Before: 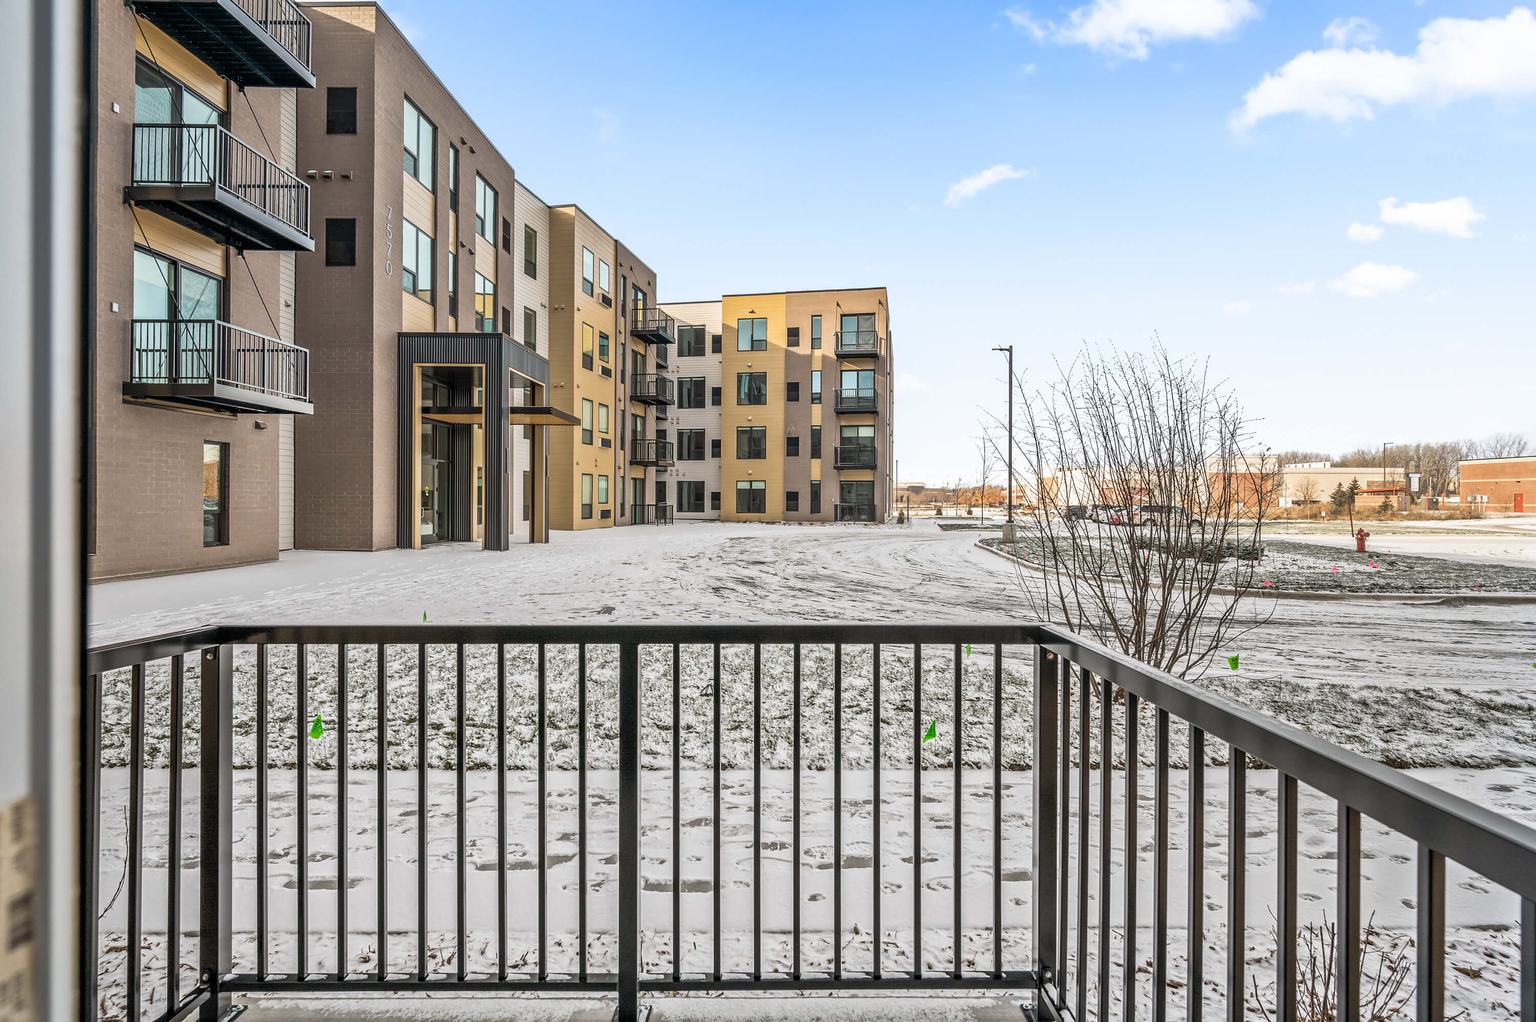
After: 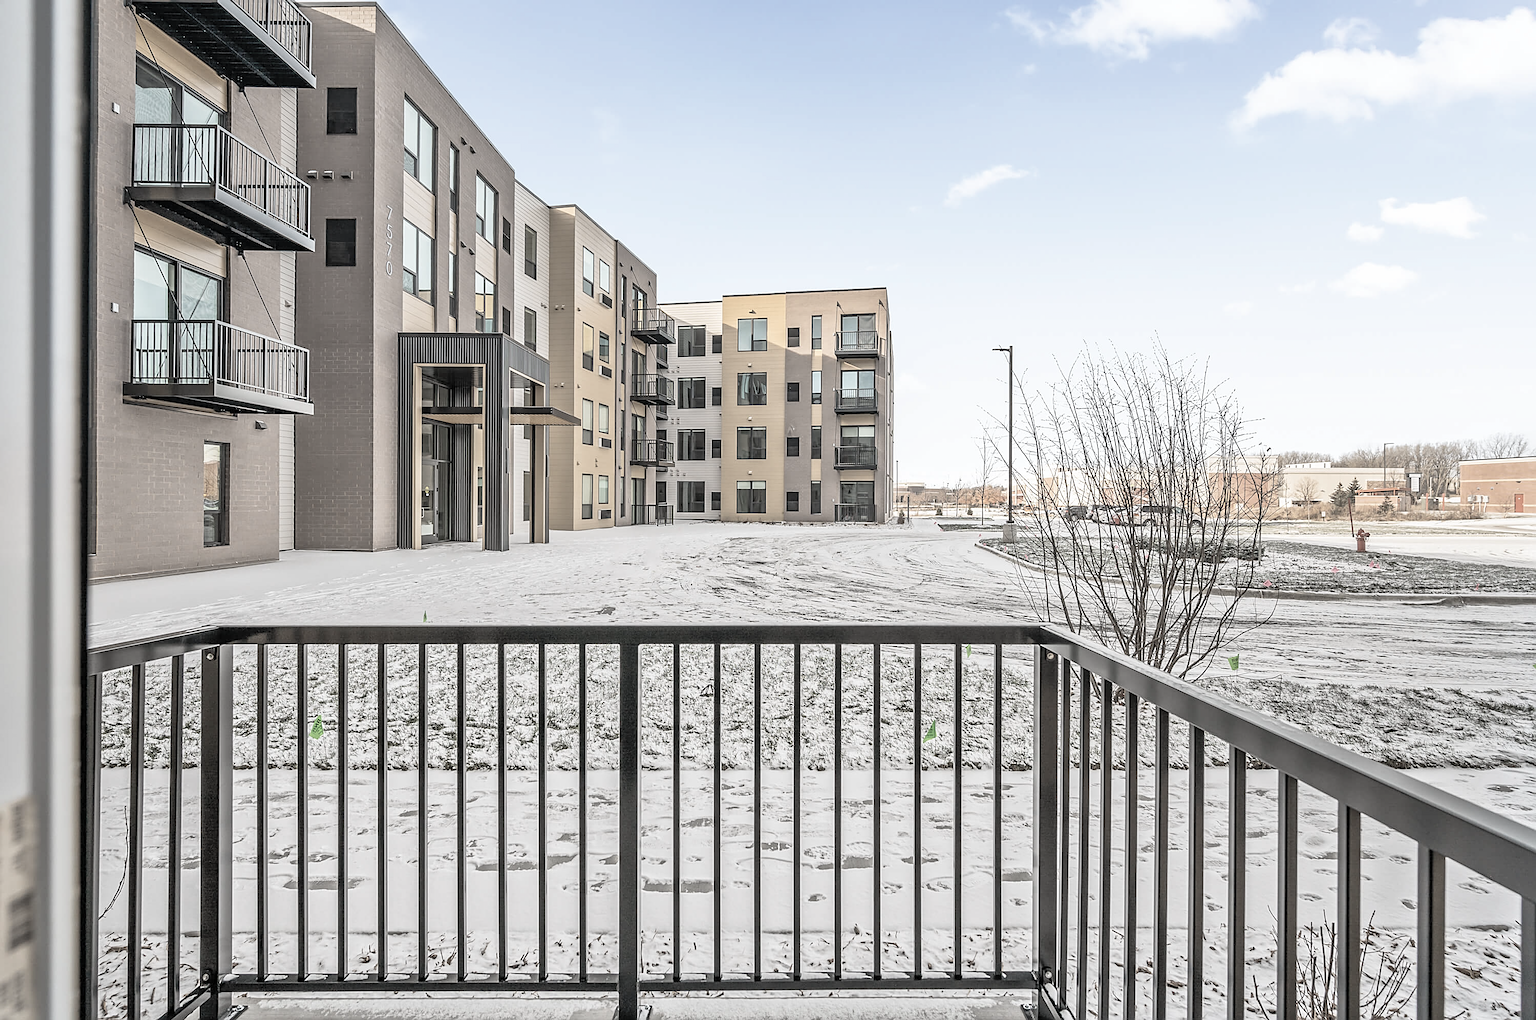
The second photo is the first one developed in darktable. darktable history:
contrast brightness saturation: contrast 0.069, brightness 0.177, saturation 0.414
crop: bottom 0.055%
sharpen: amount 0.539
color correction: highlights b* -0.047, saturation 0.295
